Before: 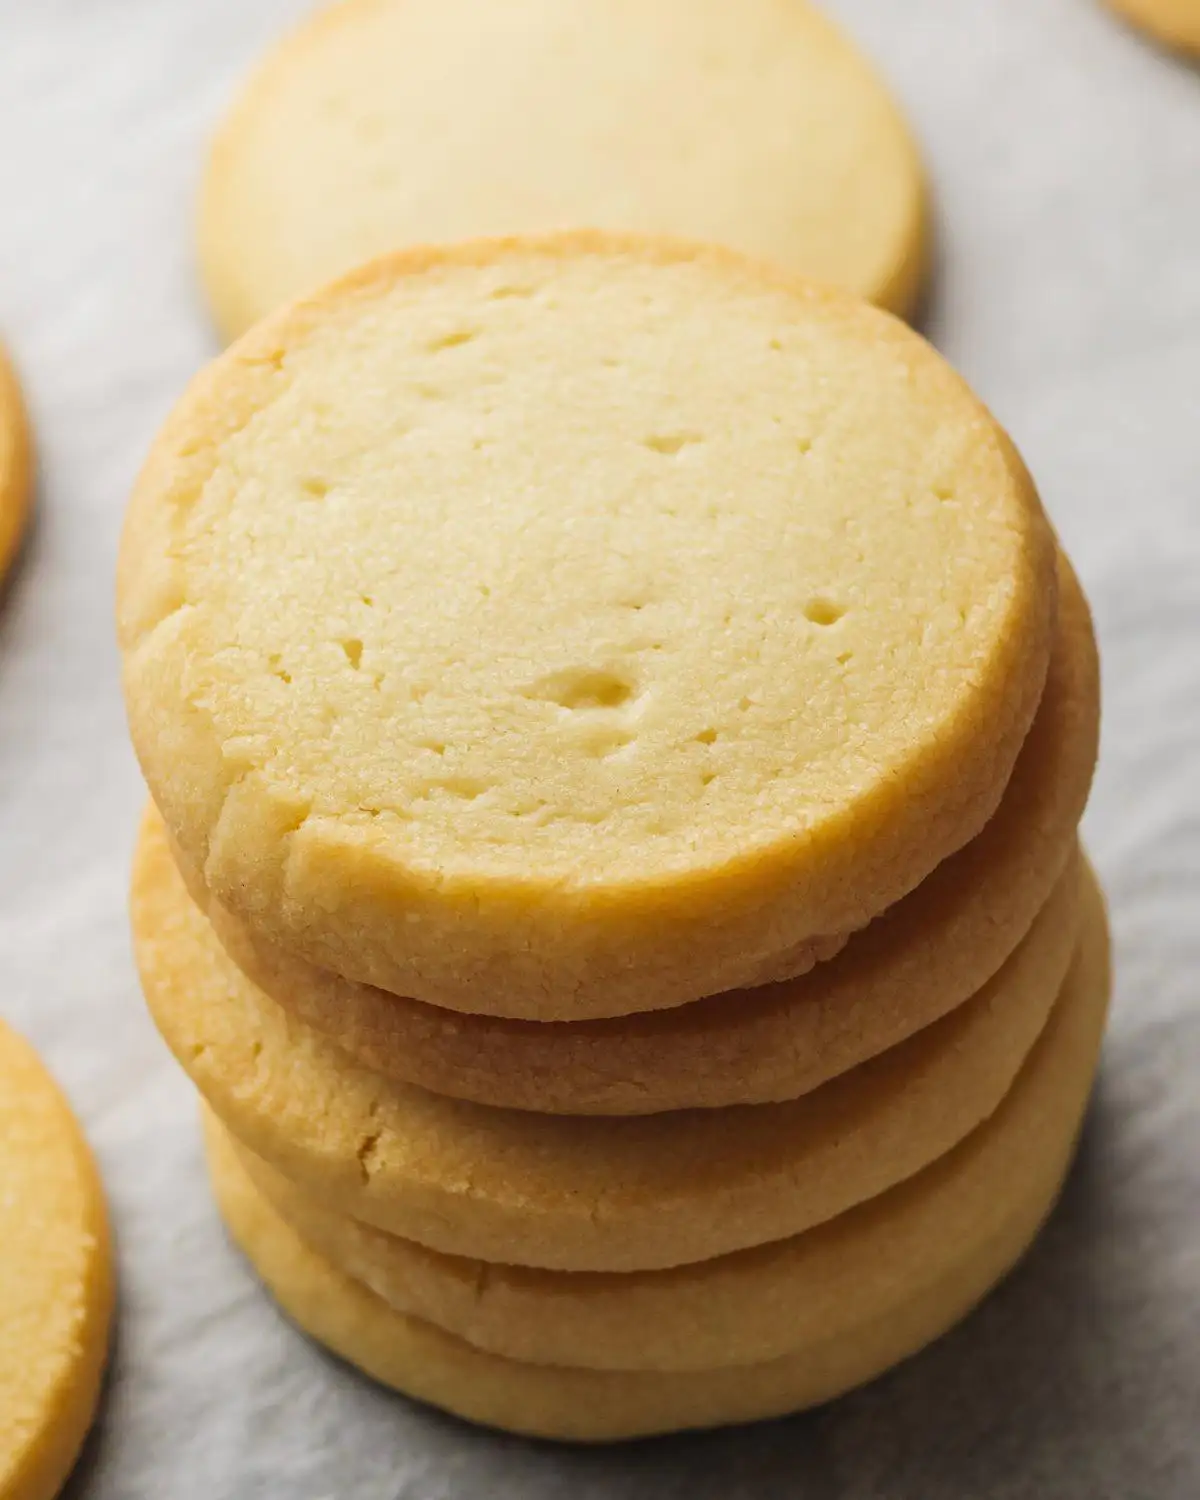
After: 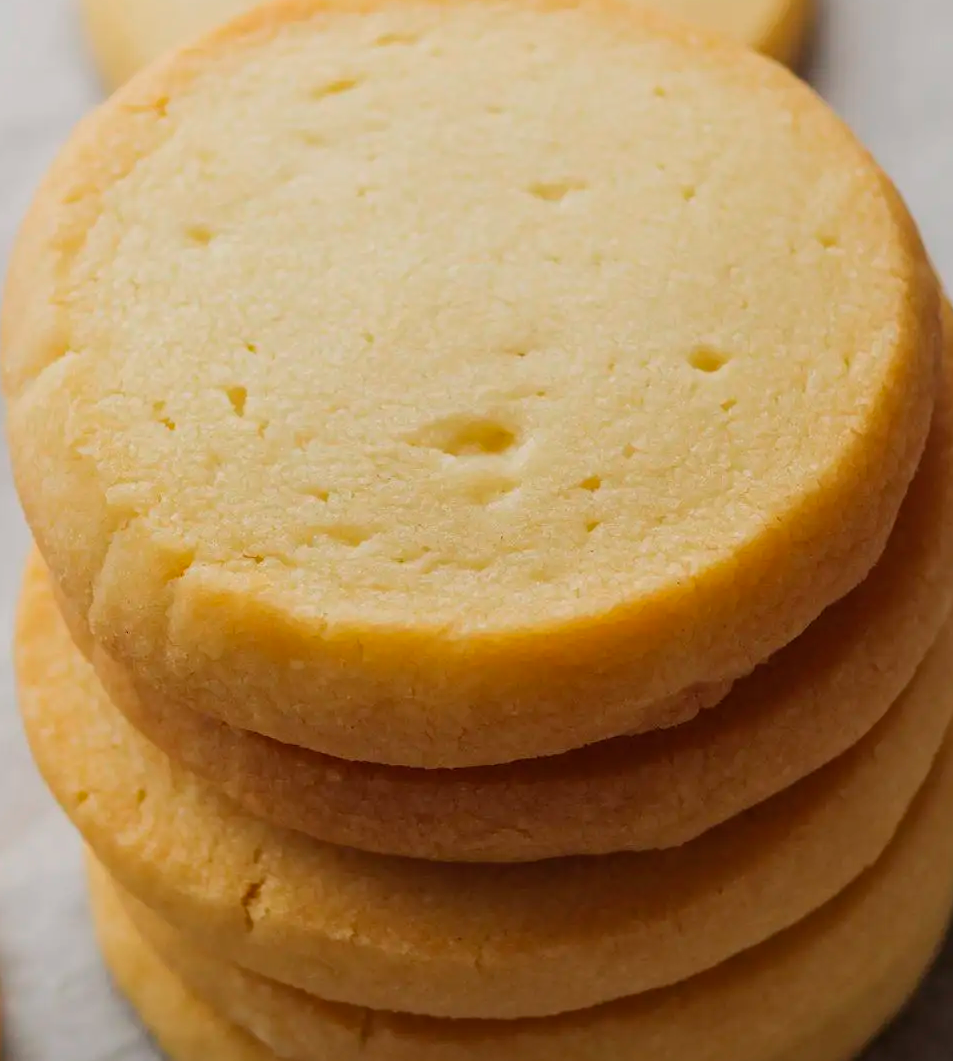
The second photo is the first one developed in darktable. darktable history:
crop: left 9.712%, top 16.928%, right 10.845%, bottom 12.332%
exposure: exposure -0.36 EV, compensate highlight preservation false
